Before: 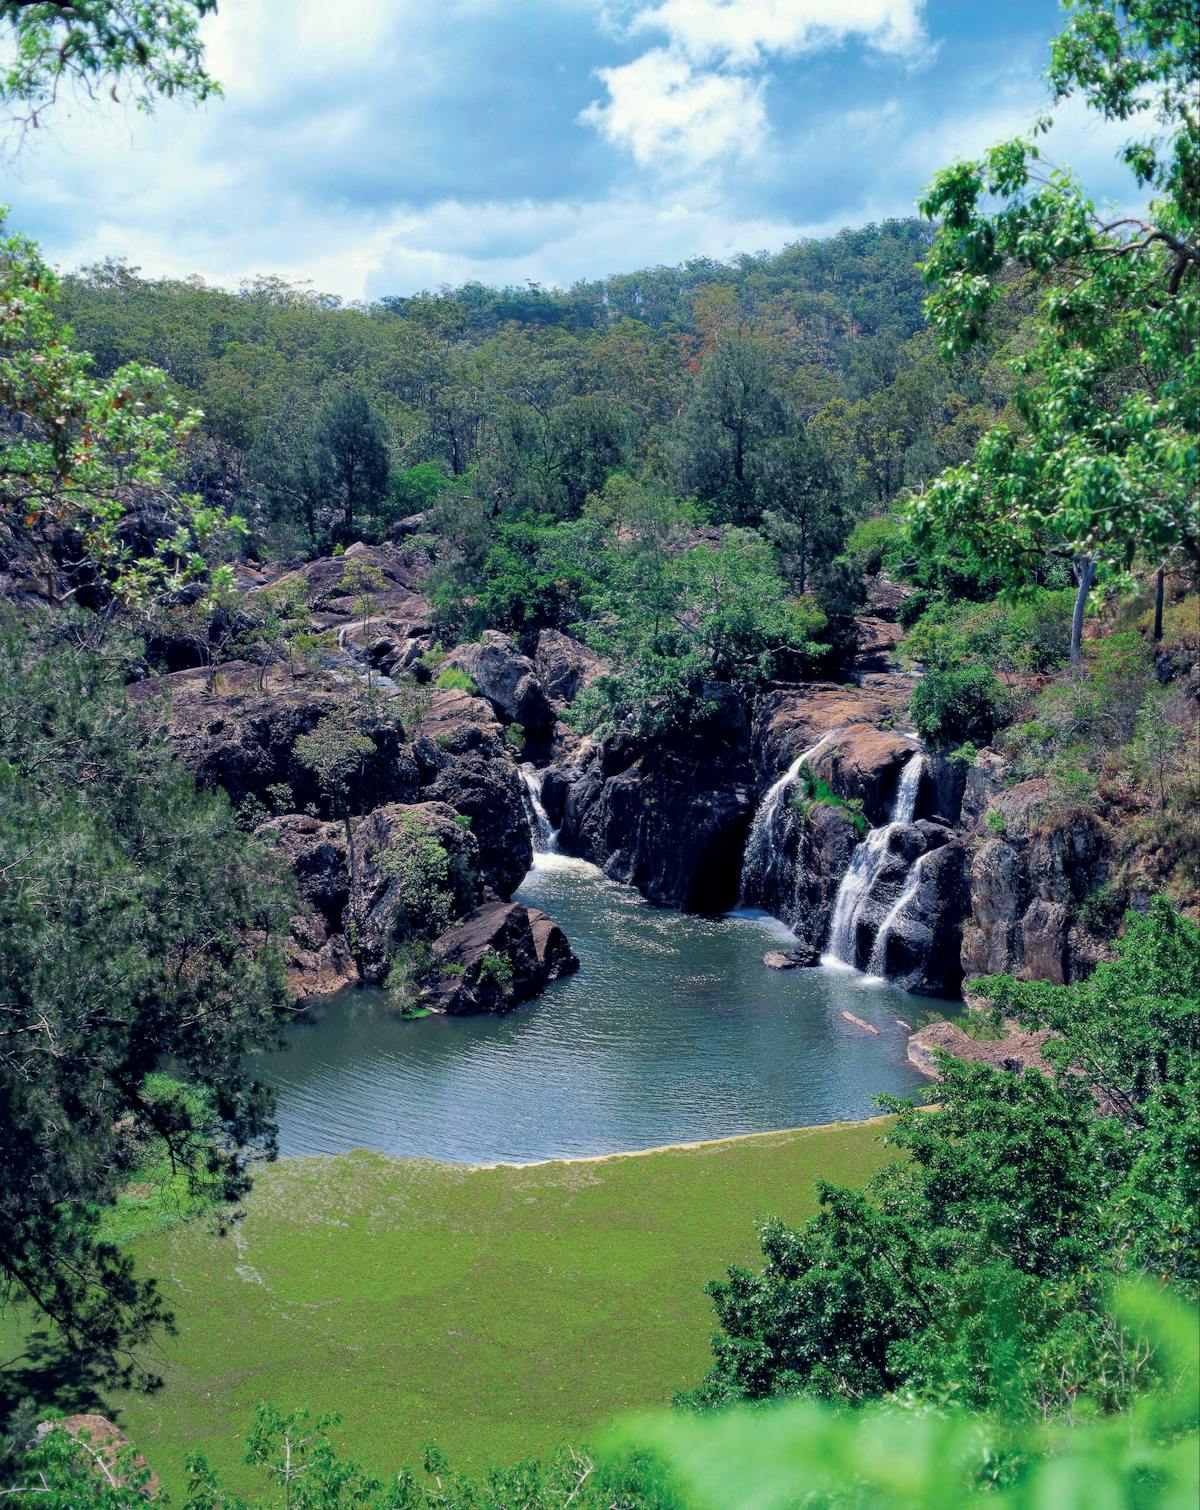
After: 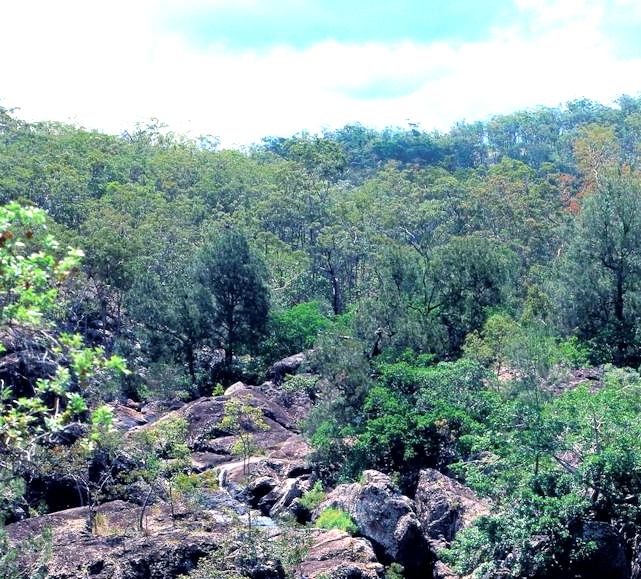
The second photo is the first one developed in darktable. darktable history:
tone equalizer: -8 EV -1.07 EV, -7 EV -1.03 EV, -6 EV -0.88 EV, -5 EV -0.574 EV, -3 EV 0.574 EV, -2 EV 0.893 EV, -1 EV 1.01 EV, +0 EV 1.07 EV
color balance rgb: shadows lift › luminance 0.788%, shadows lift › chroma 0.534%, shadows lift › hue 18.69°, perceptual saturation grading › global saturation 0.478%
crop: left 10.06%, top 10.619%, right 36.47%, bottom 50.975%
